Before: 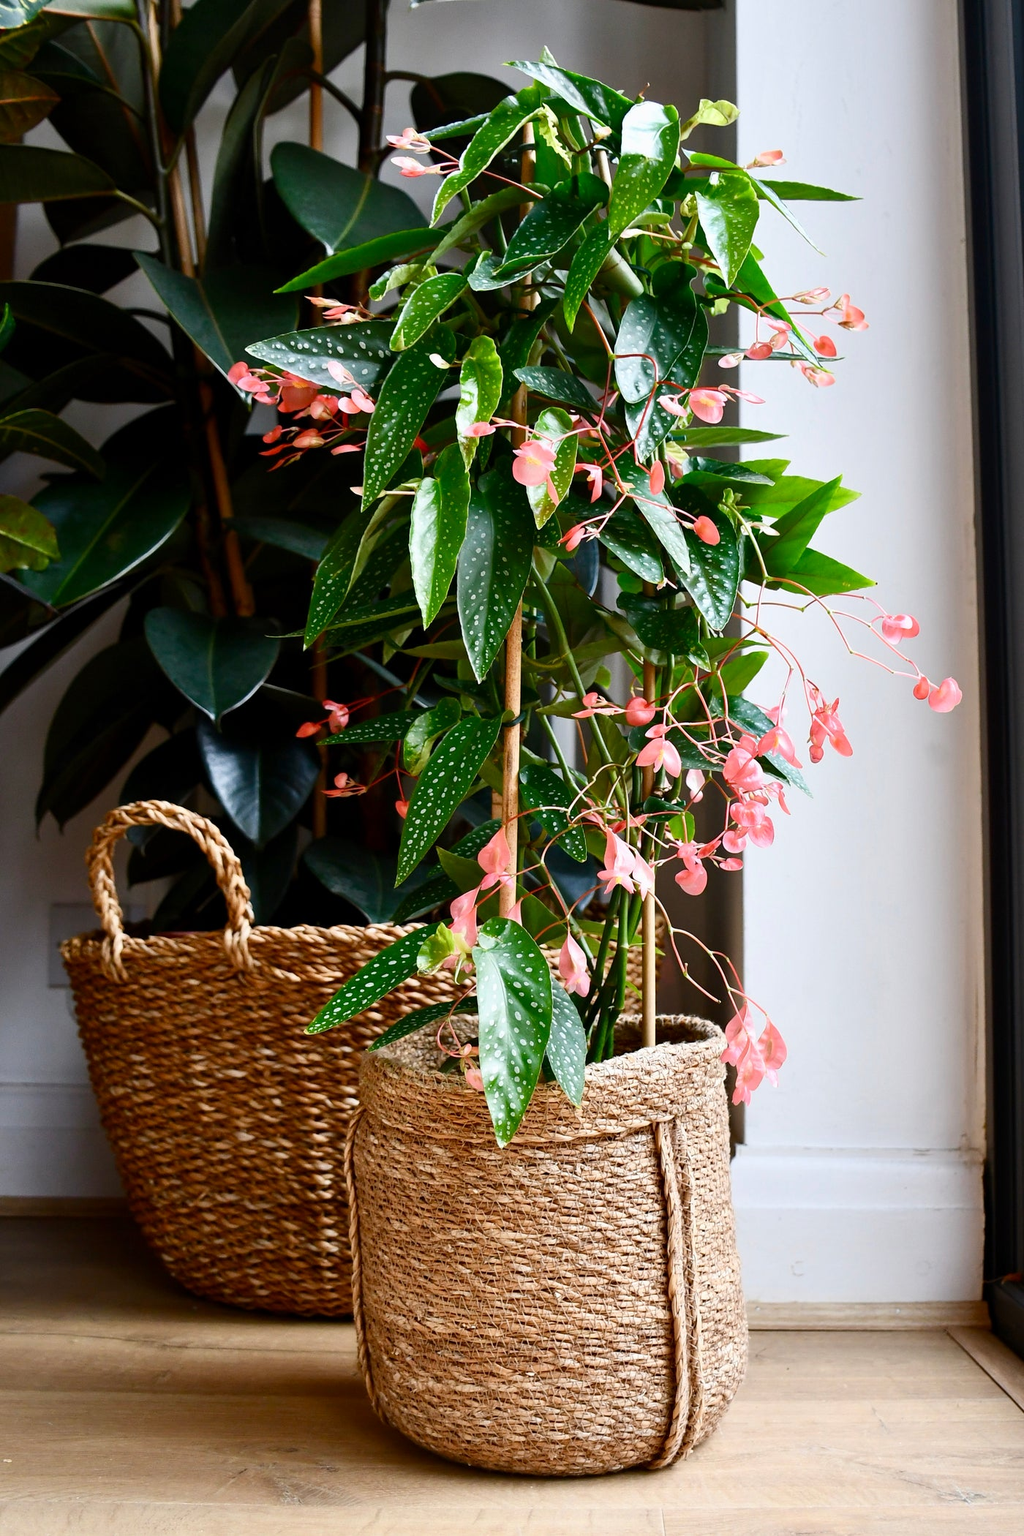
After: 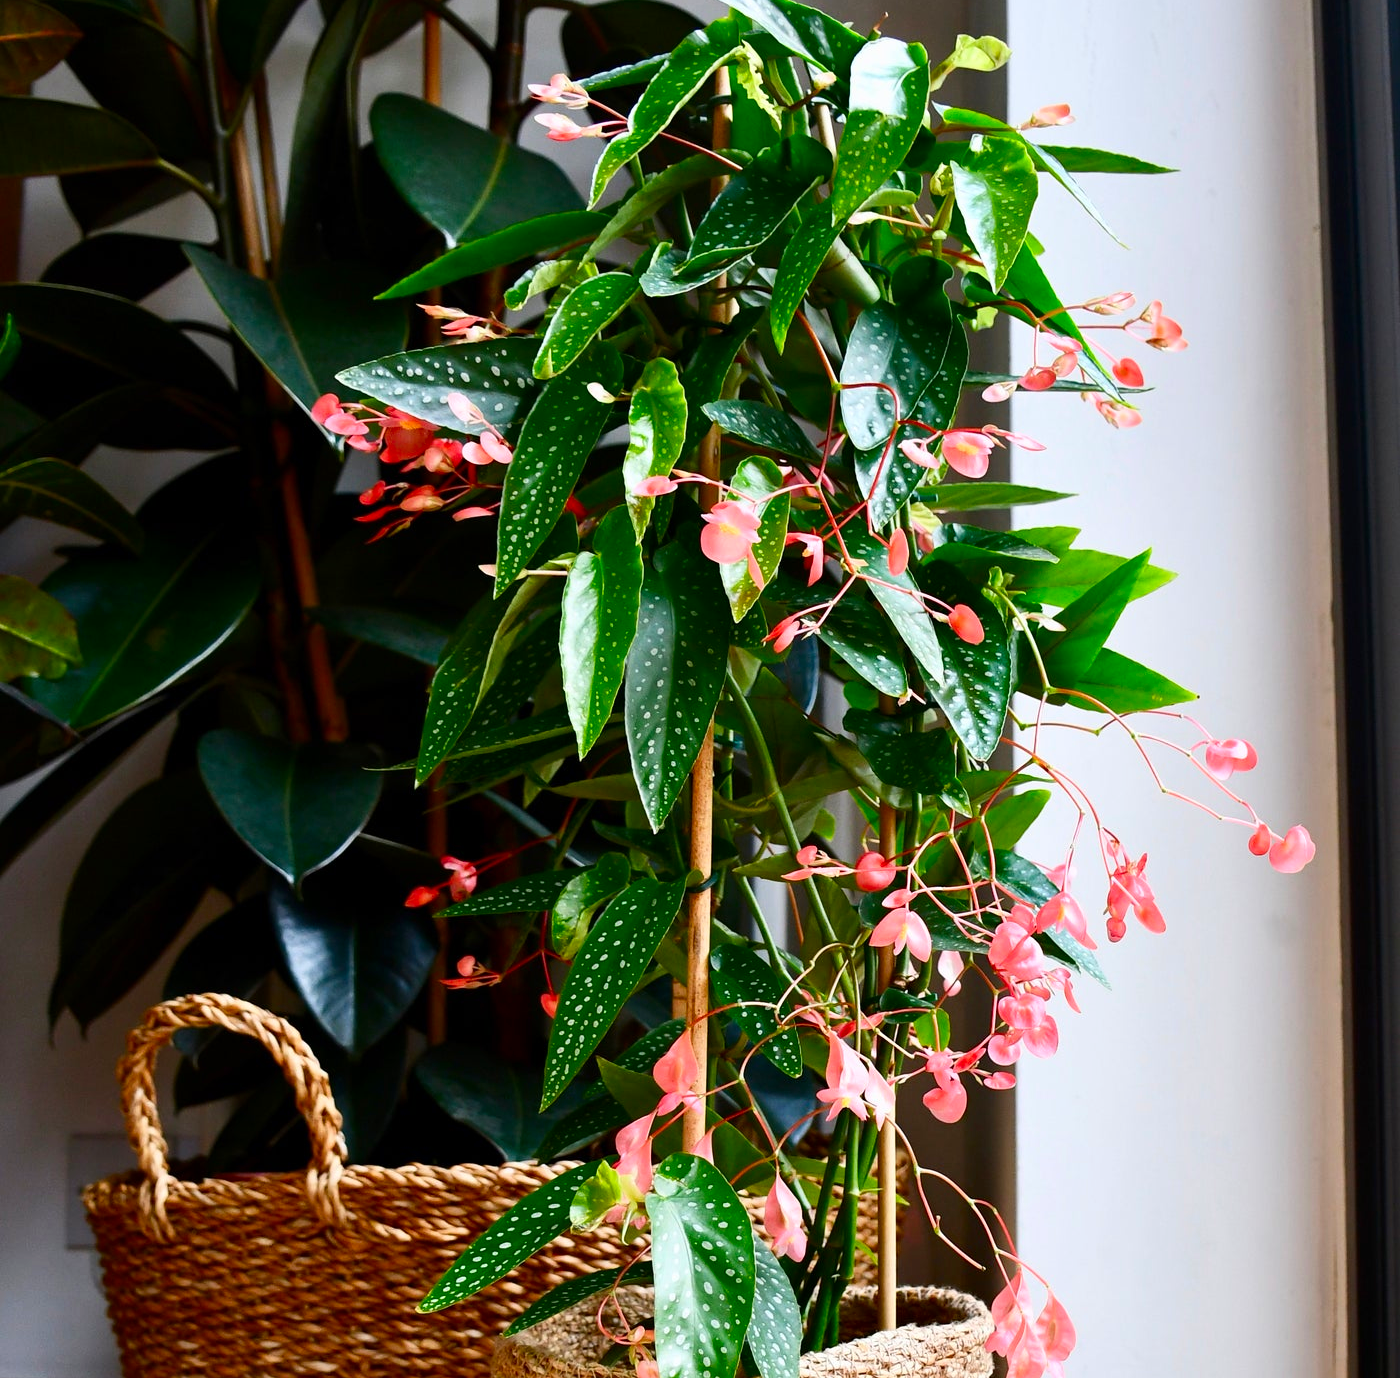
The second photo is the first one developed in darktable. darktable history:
crop and rotate: top 4.848%, bottom 29.503%
contrast brightness saturation: contrast 0.09, saturation 0.28
